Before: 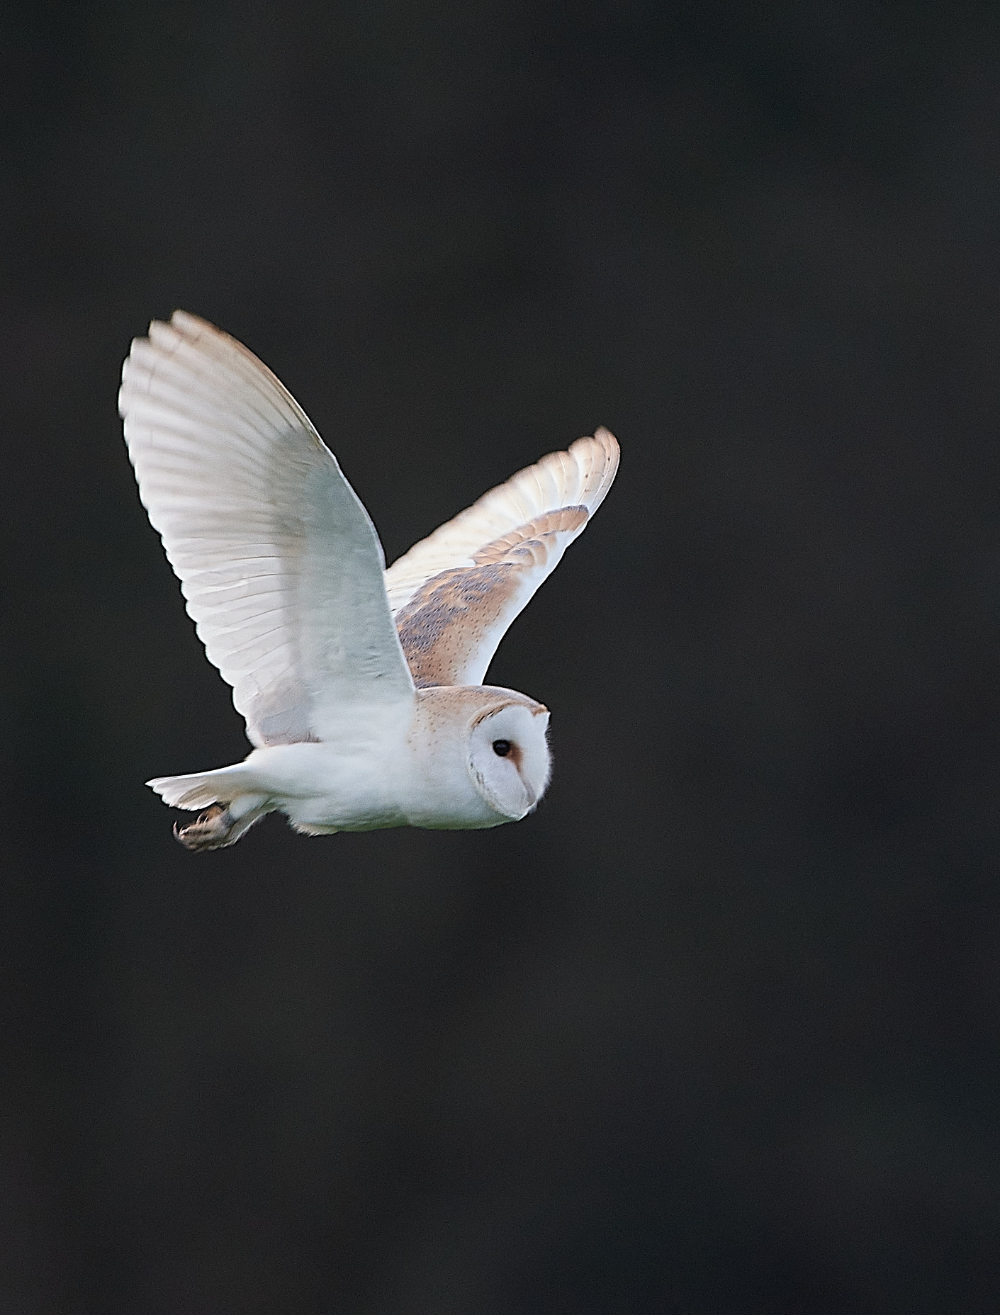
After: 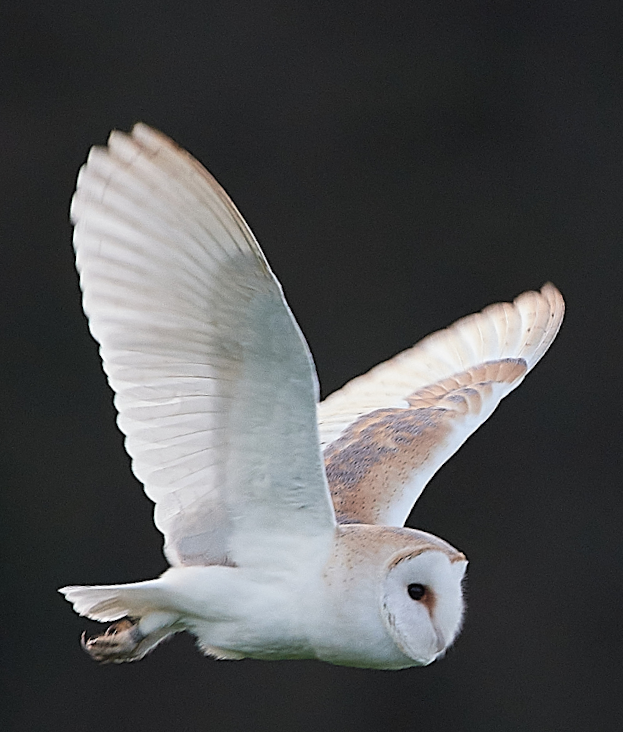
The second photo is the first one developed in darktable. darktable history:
crop and rotate: angle -5.93°, left 2.157%, top 6.956%, right 27.349%, bottom 30.068%
